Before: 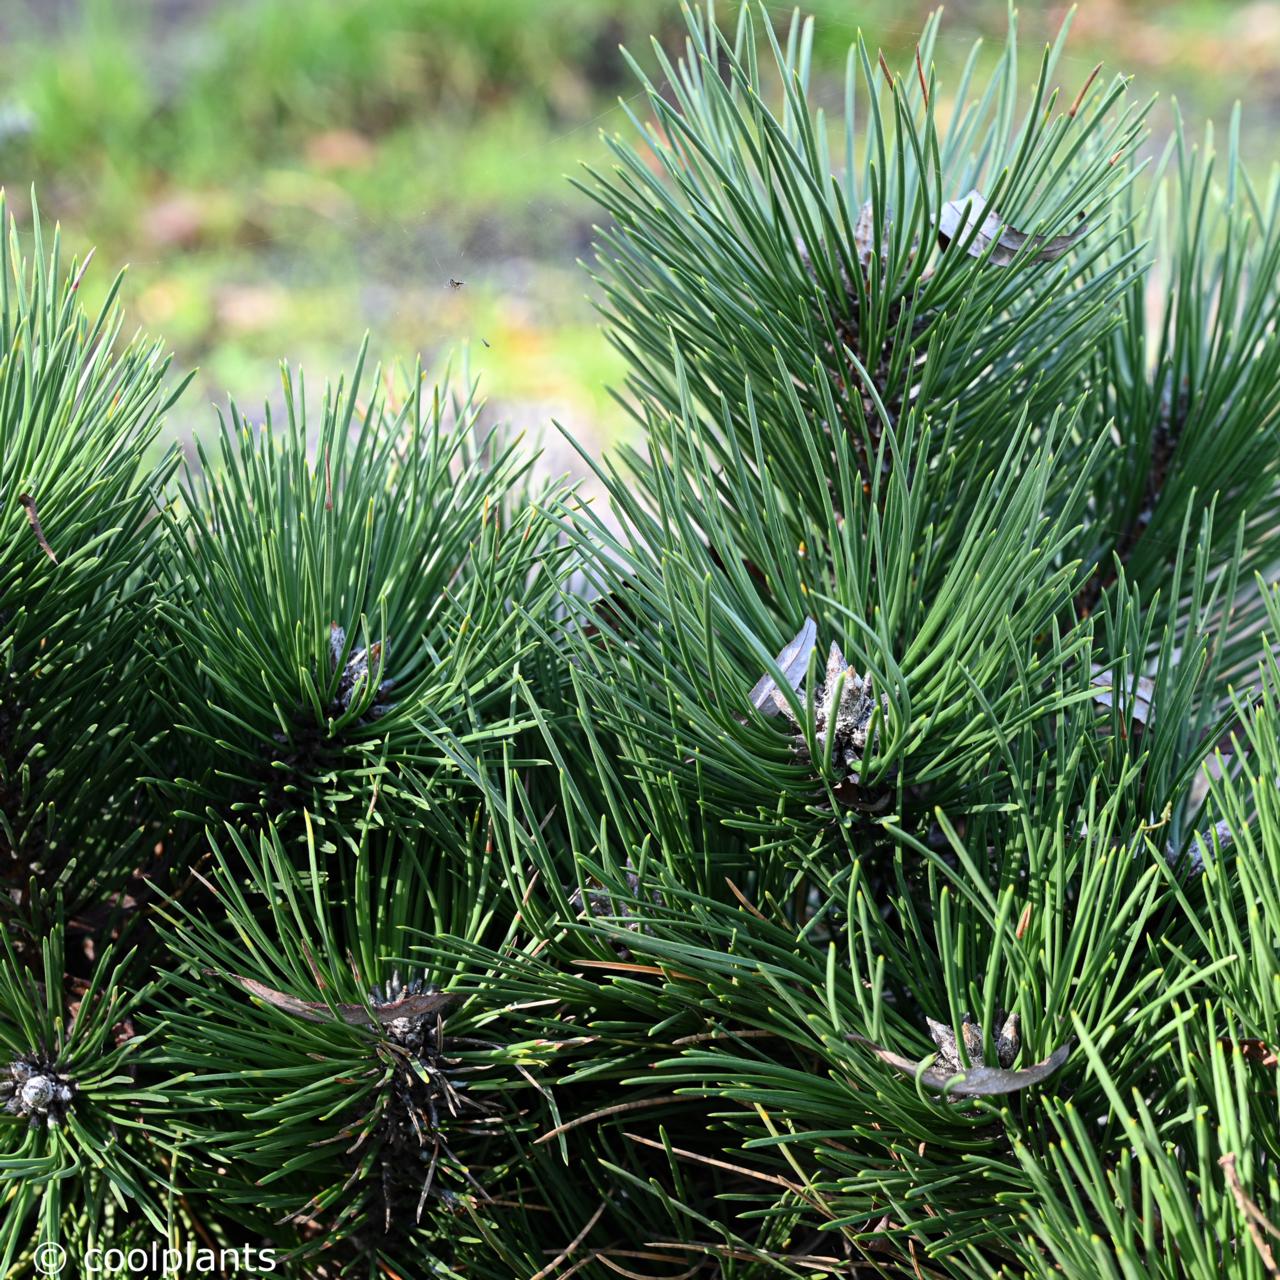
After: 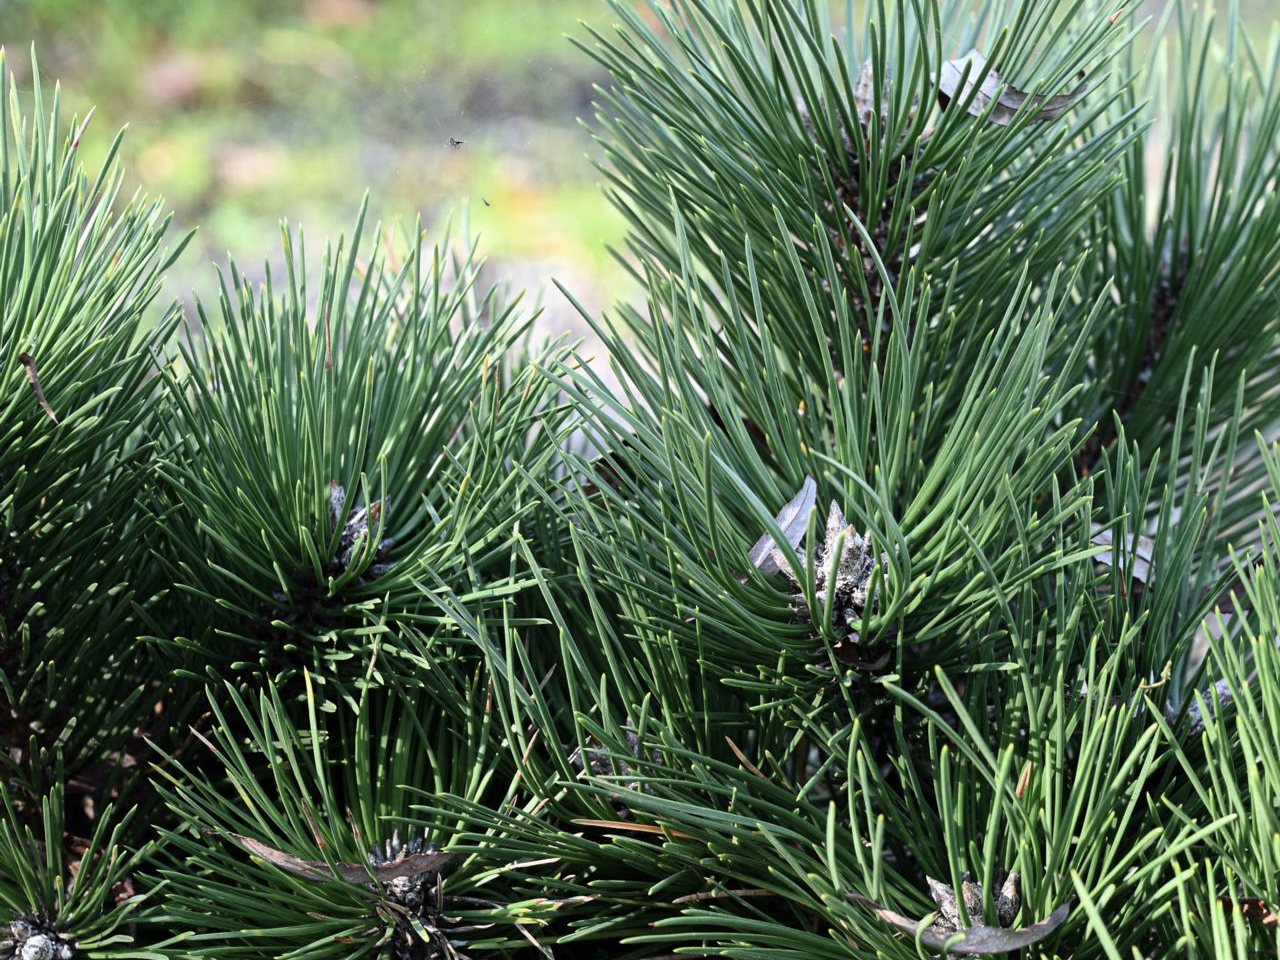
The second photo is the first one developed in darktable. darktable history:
contrast brightness saturation: saturation -0.178
crop: top 11.027%, bottom 13.895%
